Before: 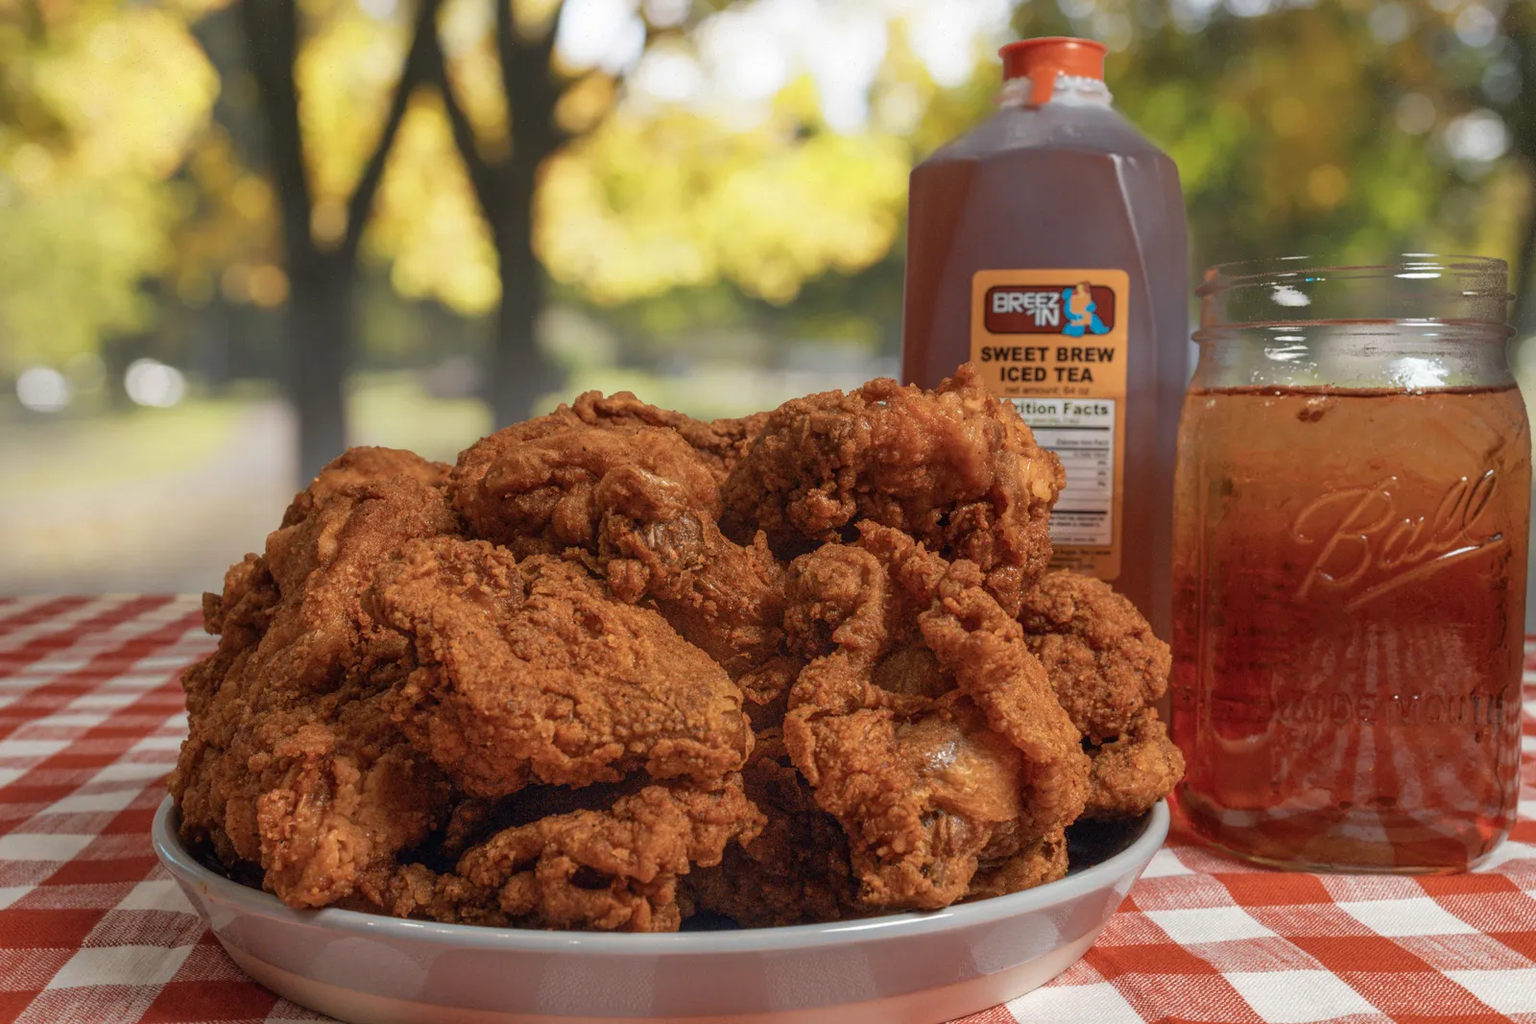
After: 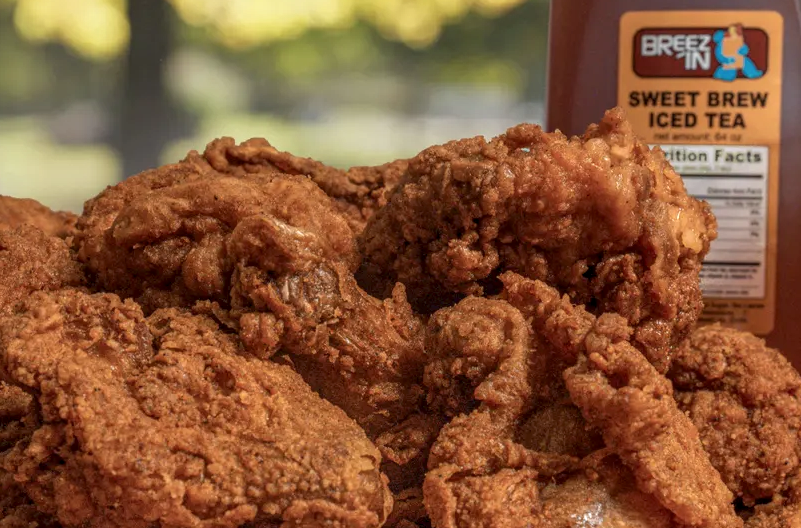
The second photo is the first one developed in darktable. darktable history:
crop: left 24.584%, top 25.335%, right 25.35%, bottom 25.127%
local contrast: detail 130%
